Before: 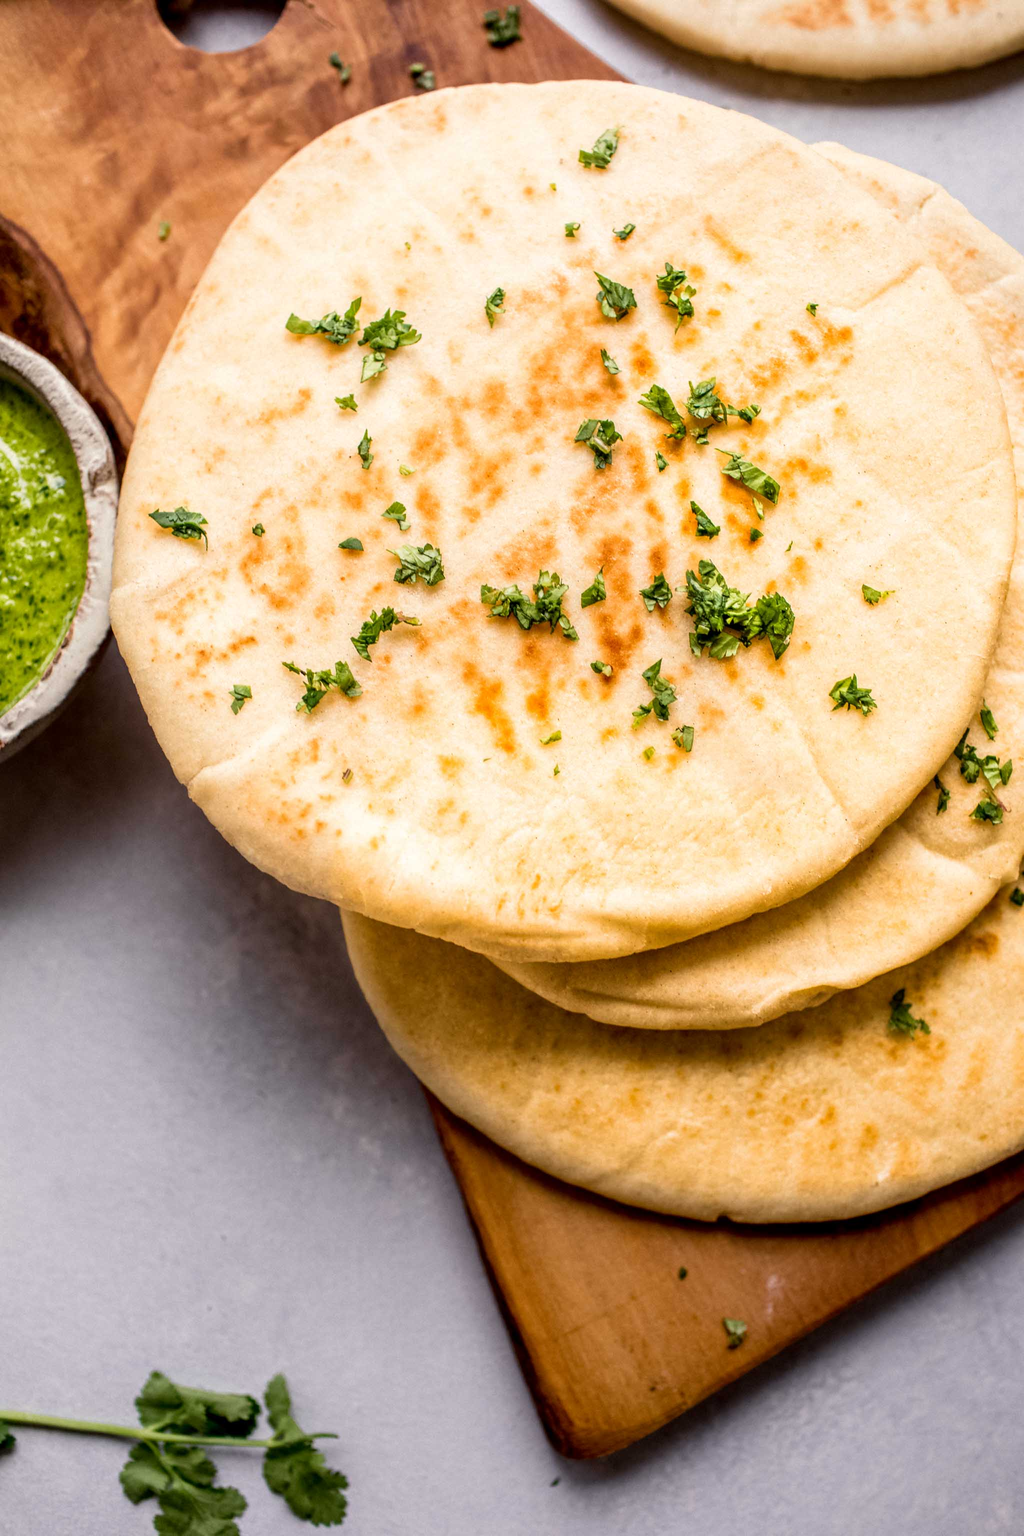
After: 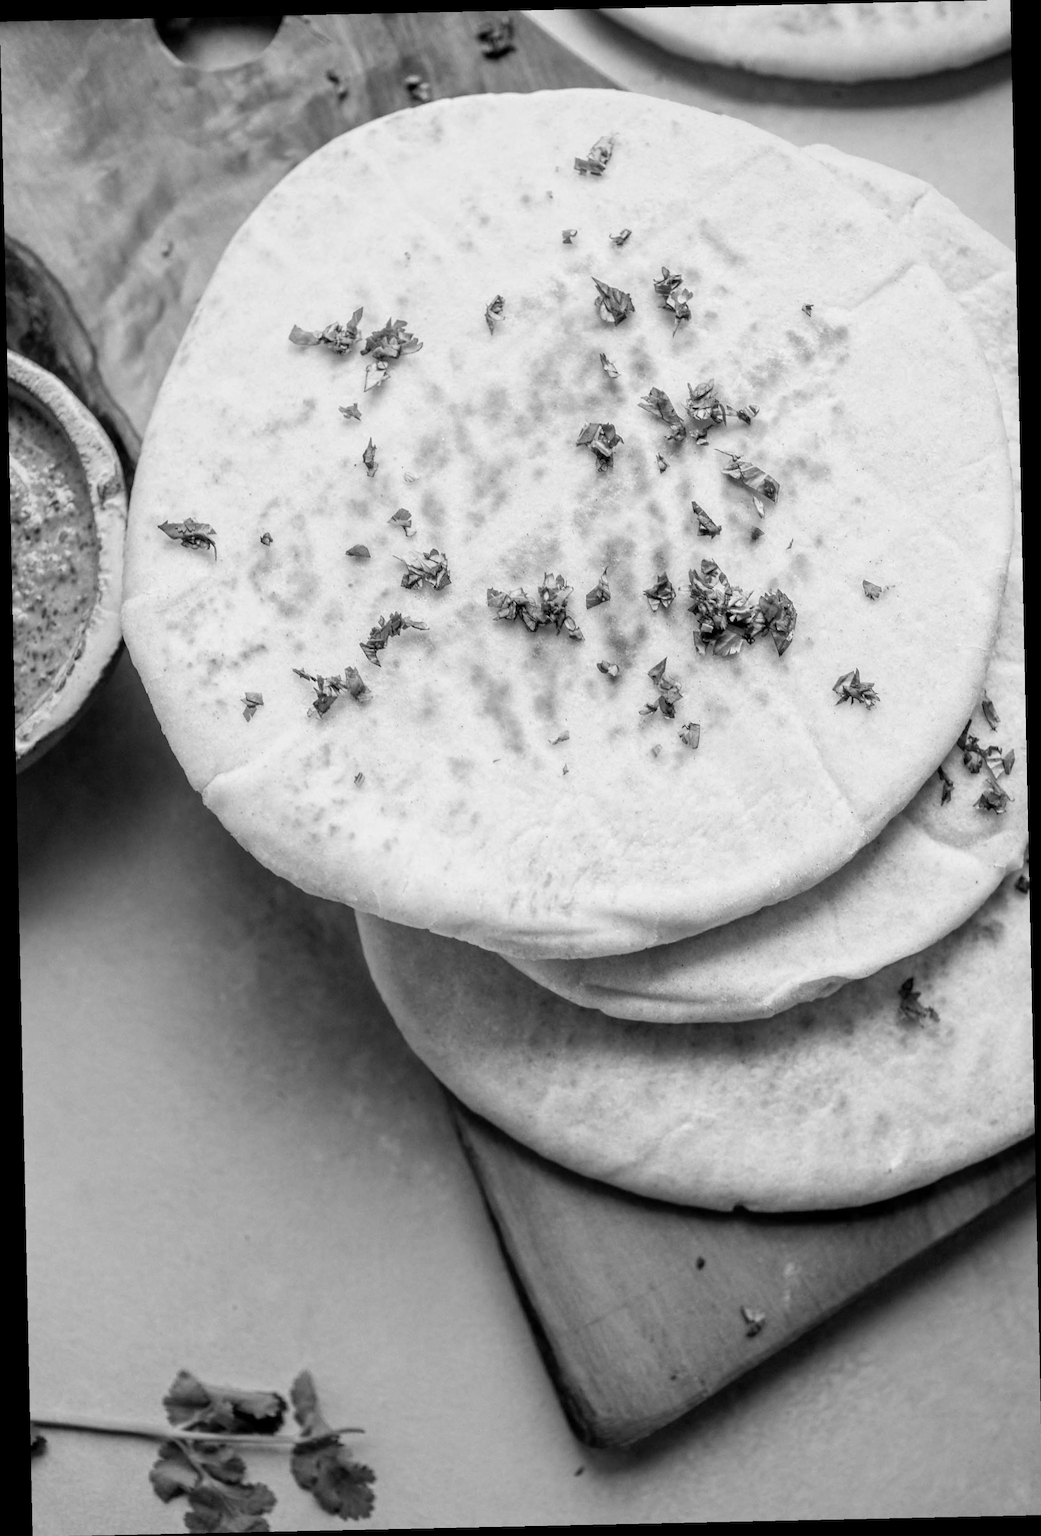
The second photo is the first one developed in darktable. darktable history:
monochrome: a 26.22, b 42.67, size 0.8
rotate and perspective: rotation -1.24°, automatic cropping off
rgb levels: mode RGB, independent channels, levels [[0, 0.474, 1], [0, 0.5, 1], [0, 0.5, 1]]
